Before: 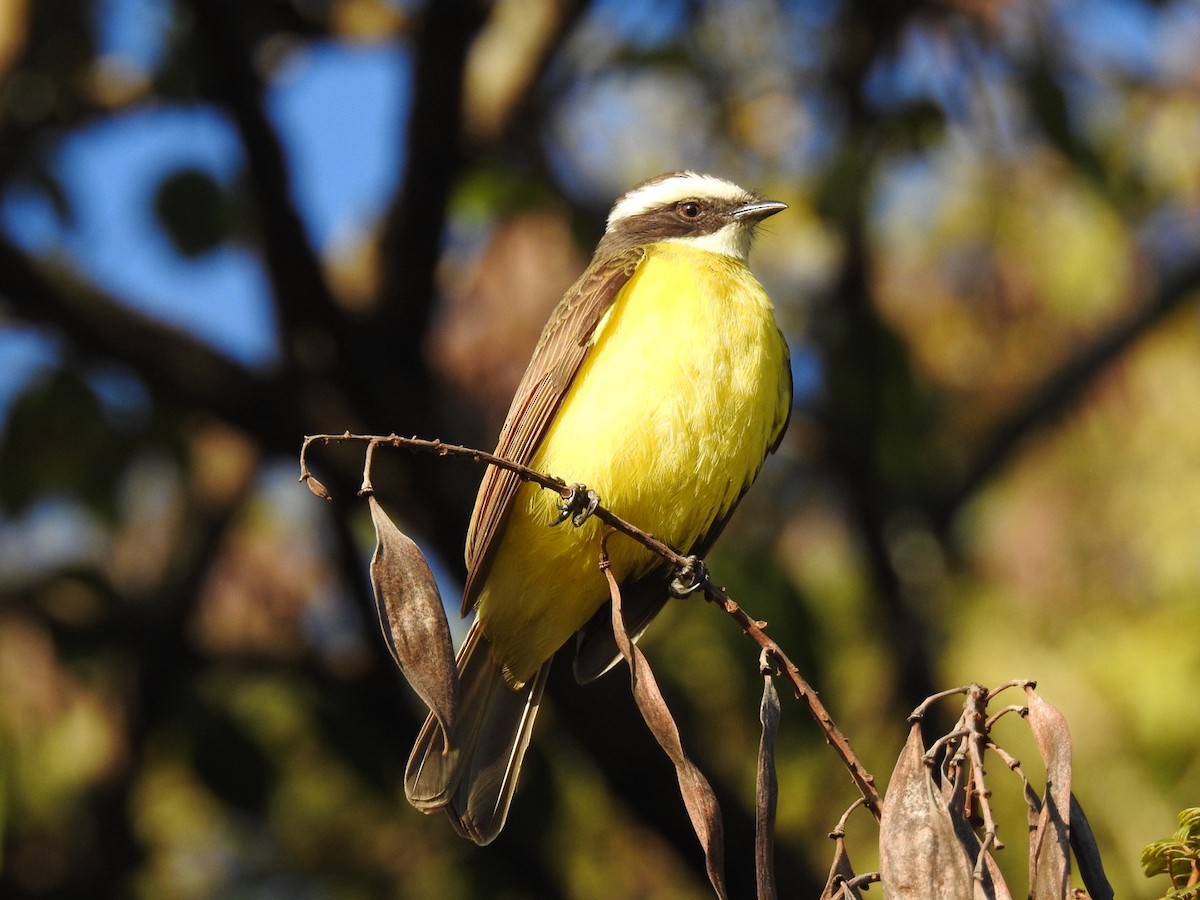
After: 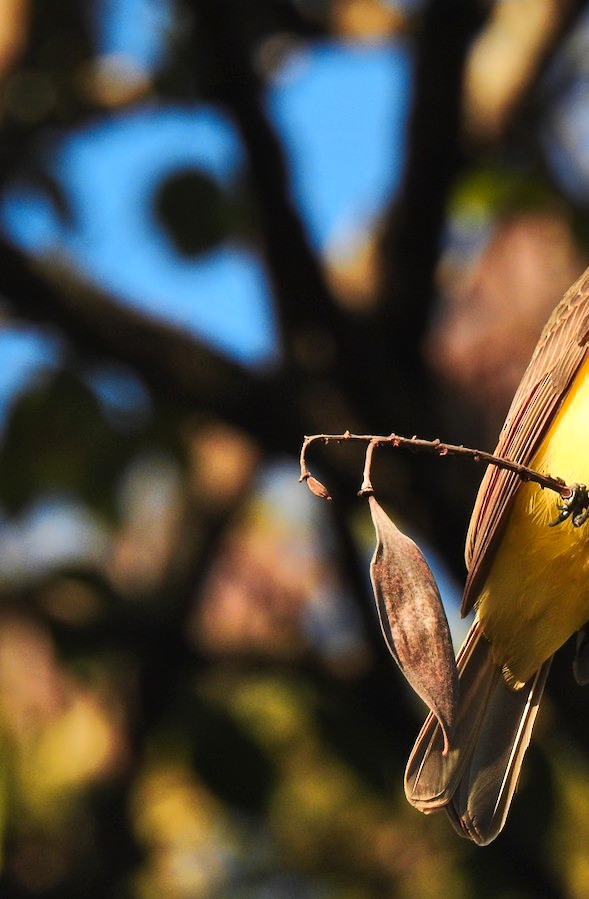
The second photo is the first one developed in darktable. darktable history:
shadows and highlights: white point adjustment 1, soften with gaussian
color zones: curves: ch1 [(0.235, 0.558) (0.75, 0.5)]; ch2 [(0.25, 0.462) (0.749, 0.457)], mix 25.94%
tone curve: curves: ch0 [(0, 0) (0.339, 0.306) (0.687, 0.706) (1, 1)], color space Lab, linked channels, preserve colors none
crop and rotate: left 0%, top 0%, right 50.845%
